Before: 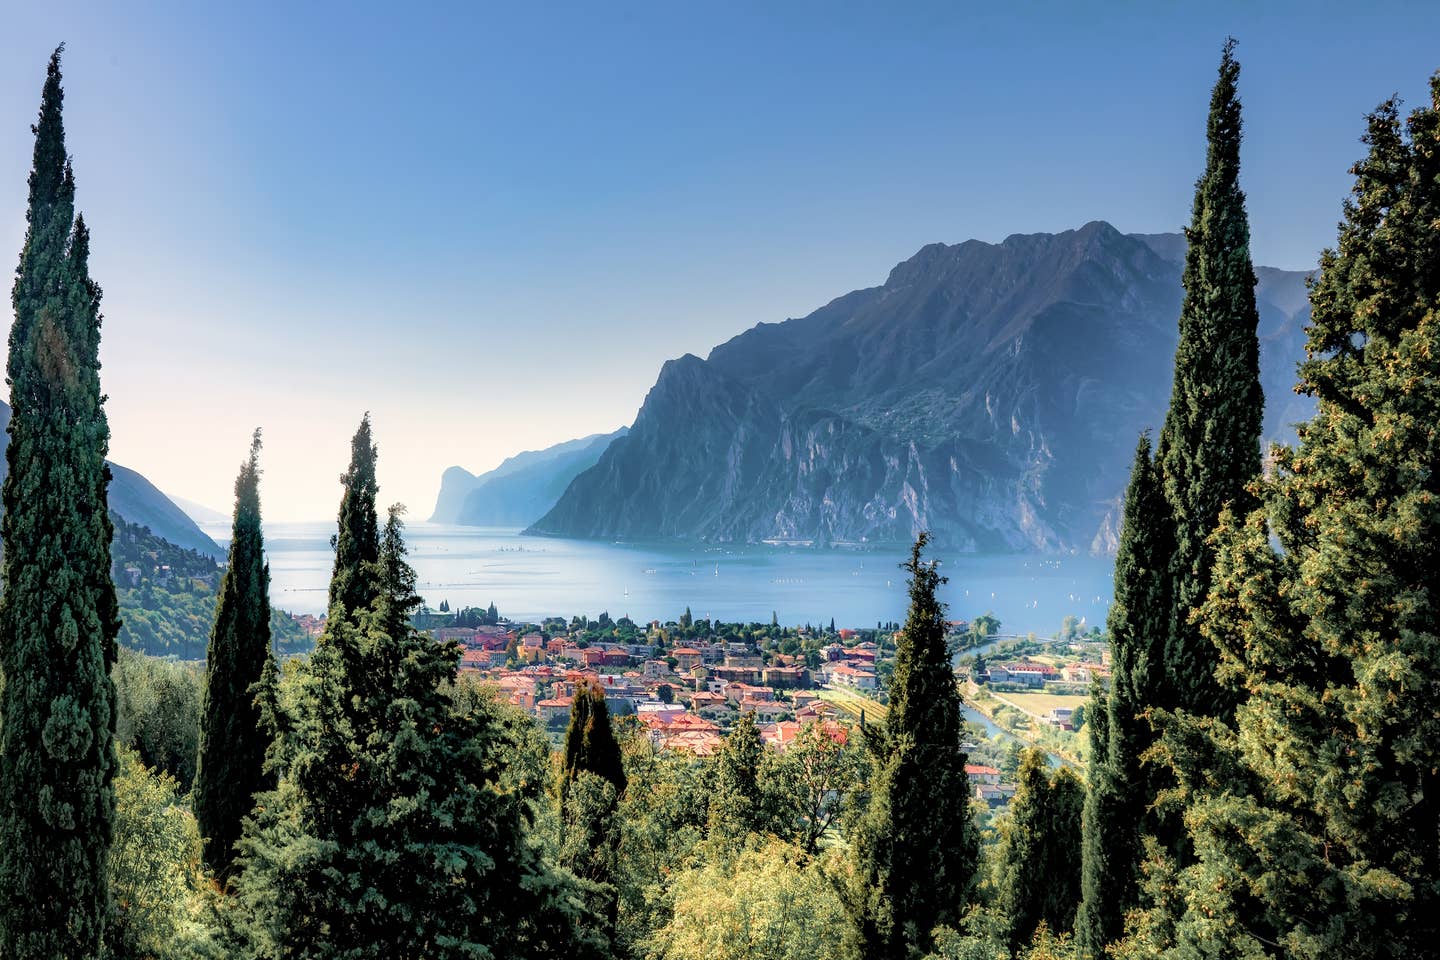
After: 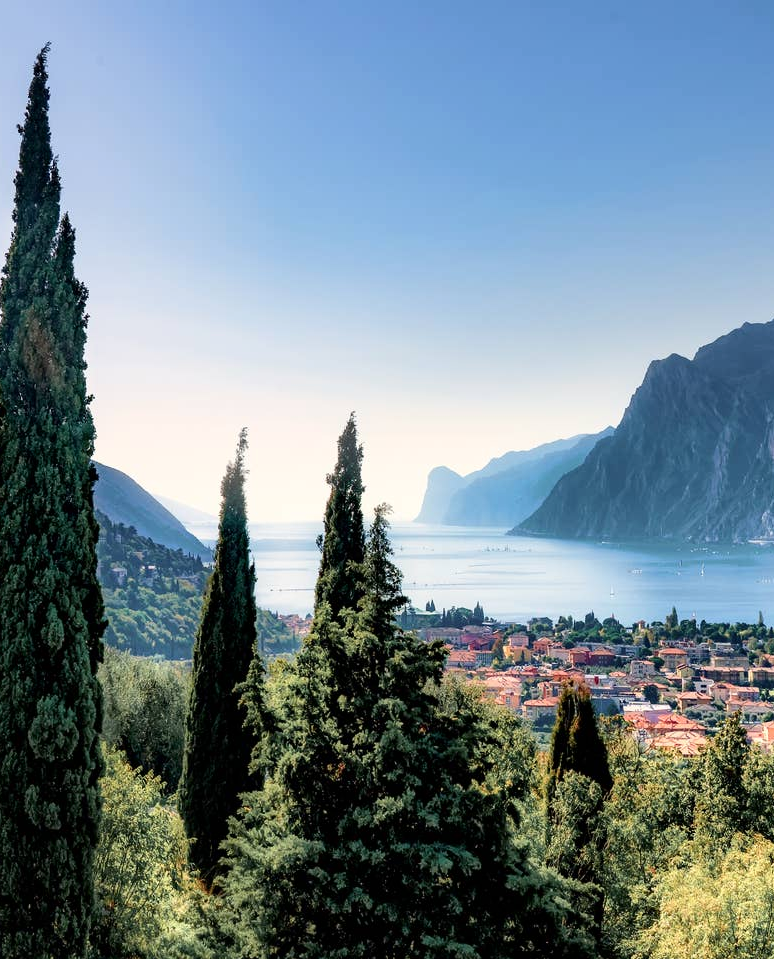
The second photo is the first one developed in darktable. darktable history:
exposure: compensate exposure bias true, compensate highlight preservation false
crop: left 1.021%, right 45.219%, bottom 0.091%
contrast brightness saturation: contrast 0.135
